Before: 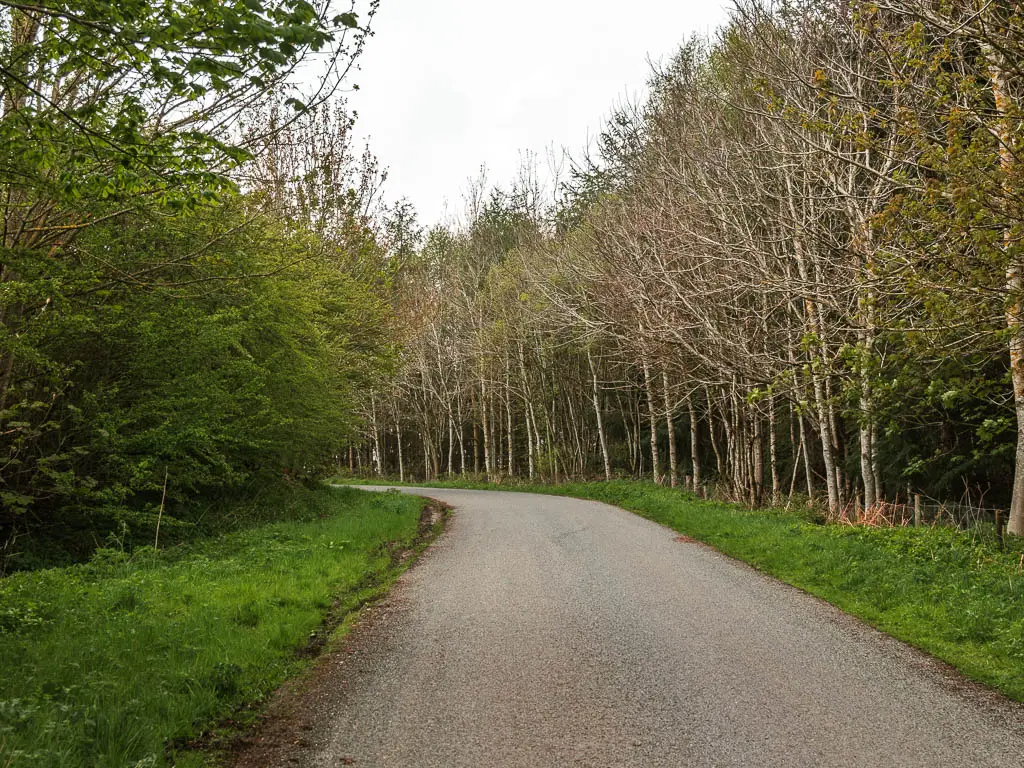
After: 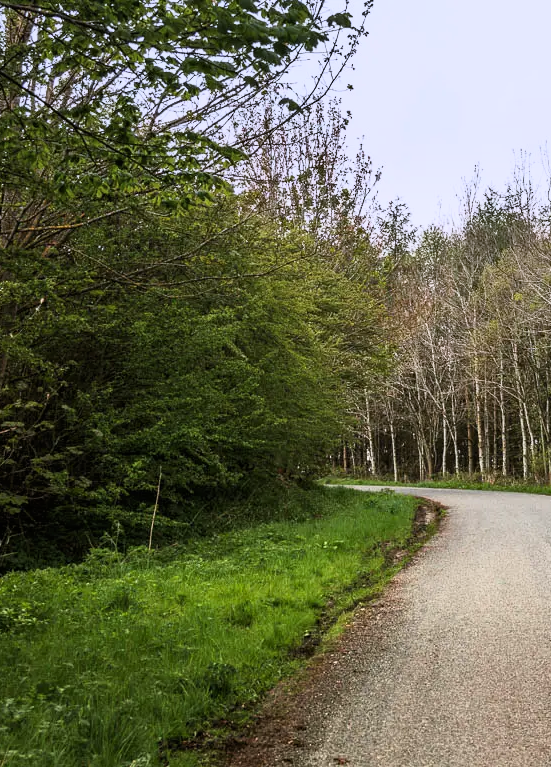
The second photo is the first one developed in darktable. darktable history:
haze removal: adaptive false
base curve: curves: ch0 [(0, 0) (0.005, 0.002) (0.193, 0.295) (0.399, 0.664) (0.75, 0.928) (1, 1)]
crop: left 0.587%, right 45.588%, bottom 0.086%
graduated density: hue 238.83°, saturation 50%
